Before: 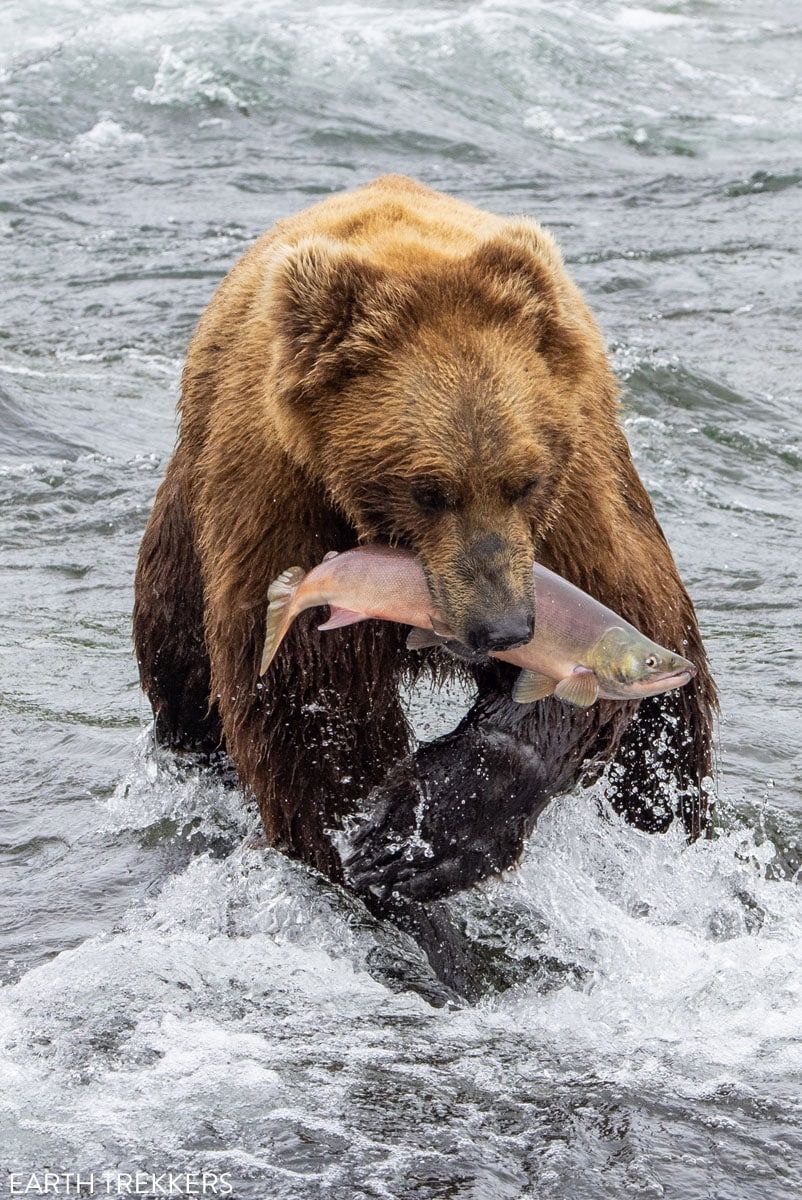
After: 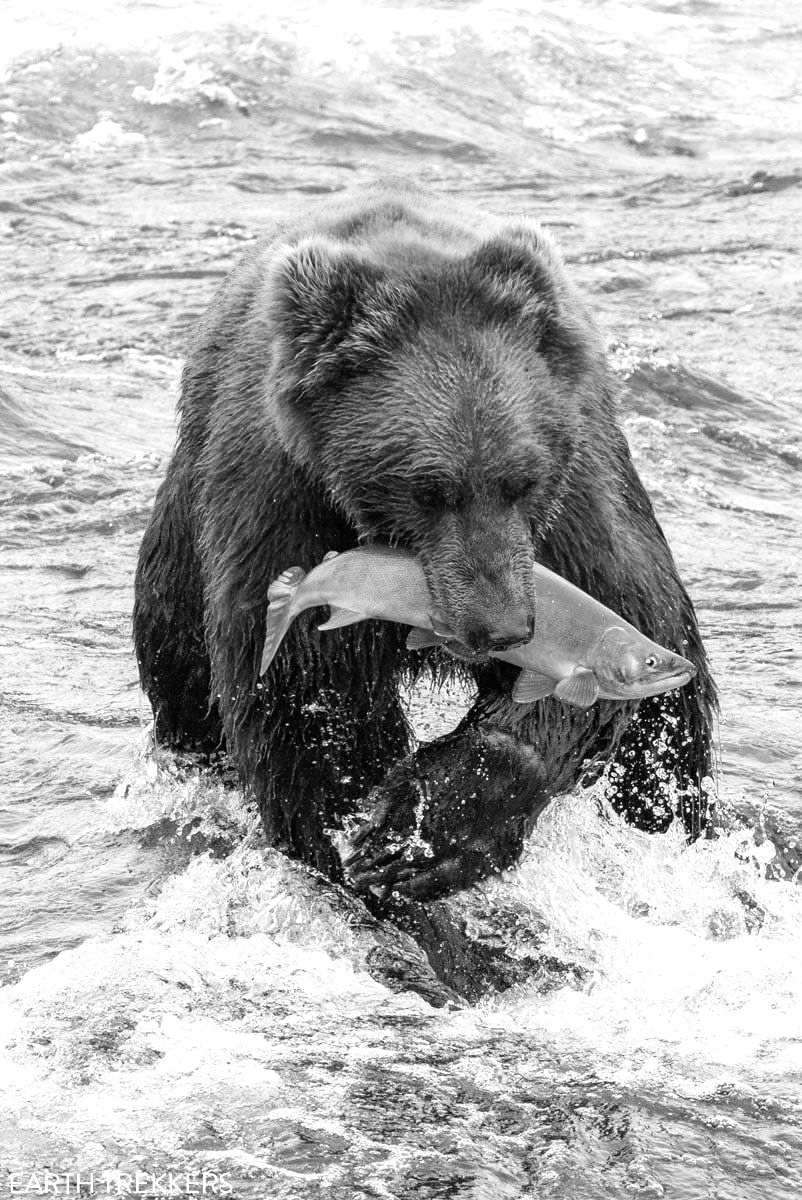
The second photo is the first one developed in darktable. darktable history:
color calibration: output gray [0.18, 0.41, 0.41, 0], gray › normalize channels true, illuminant same as pipeline (D50), adaptation XYZ, x 0.346, y 0.359, gamut compression 0
white balance: red 0.766, blue 1.537
